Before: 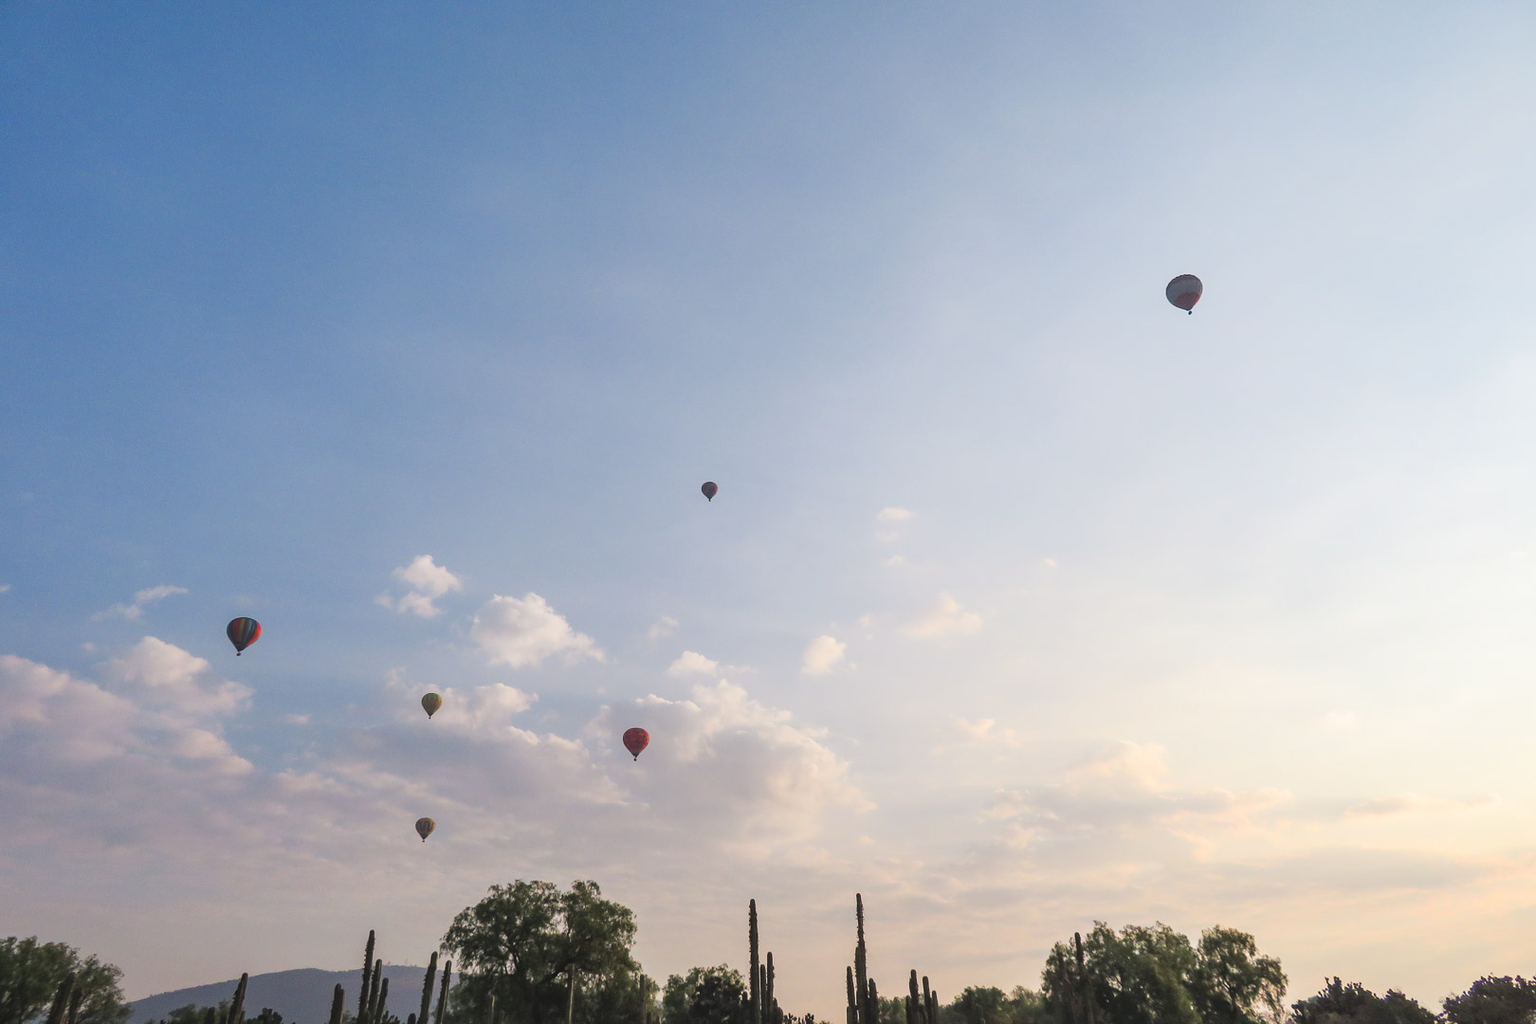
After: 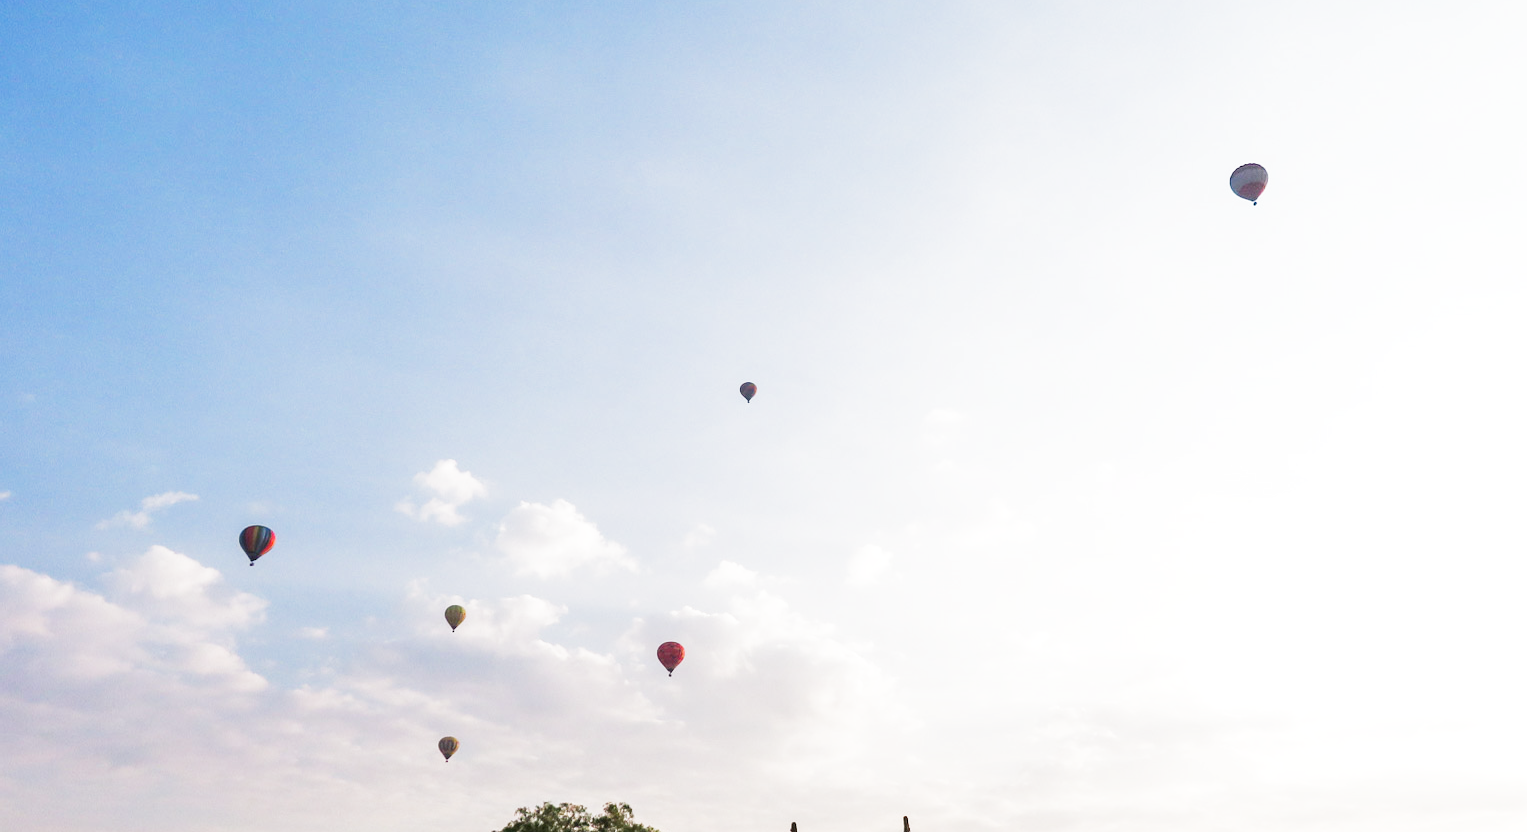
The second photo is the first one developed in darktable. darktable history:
crop and rotate: angle 0.03°, top 11.643%, right 5.651%, bottom 11.189%
filmic rgb: middle gray luminance 10%, black relative exposure -8.61 EV, white relative exposure 3.3 EV, threshold 6 EV, target black luminance 0%, hardness 5.2, latitude 44.69%, contrast 1.302, highlights saturation mix 5%, shadows ↔ highlights balance 24.64%, add noise in highlights 0, preserve chrominance no, color science v3 (2019), use custom middle-gray values true, iterations of high-quality reconstruction 0, contrast in highlights soft, enable highlight reconstruction true
